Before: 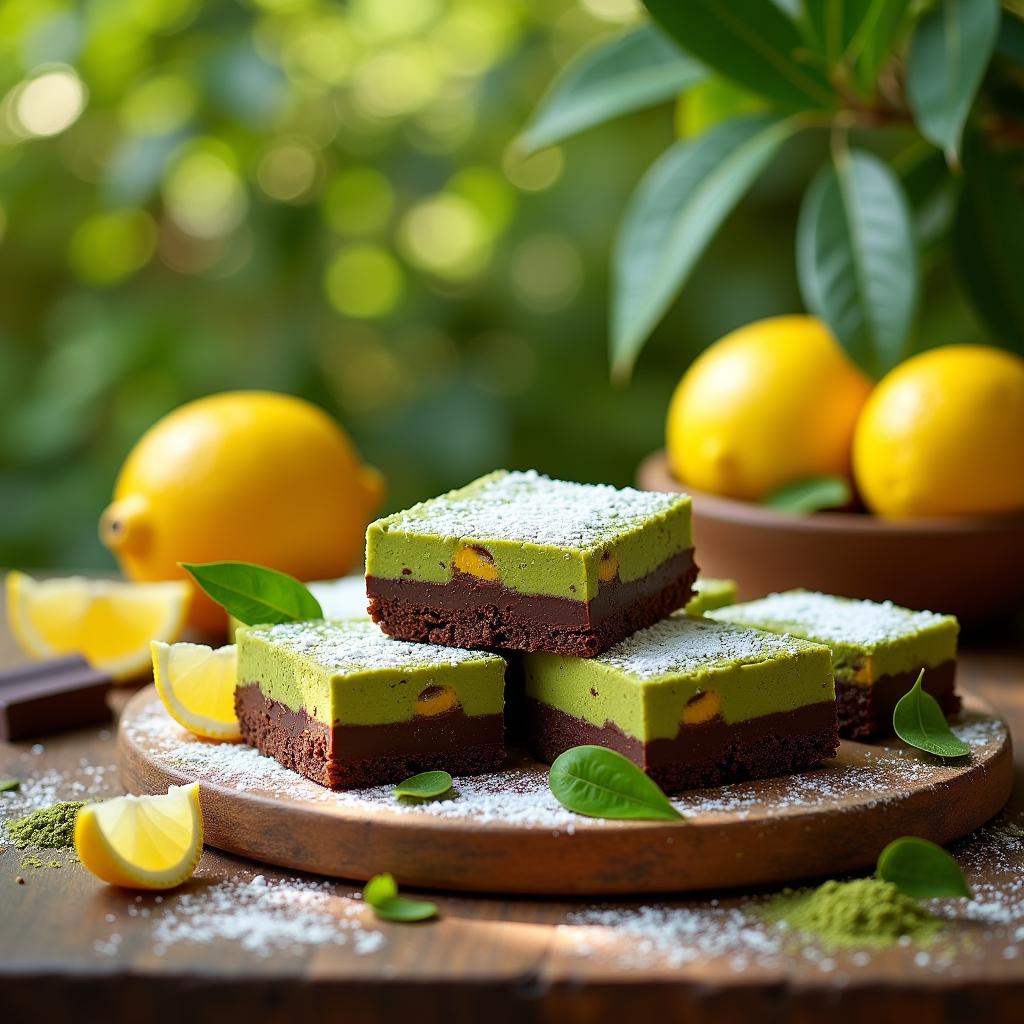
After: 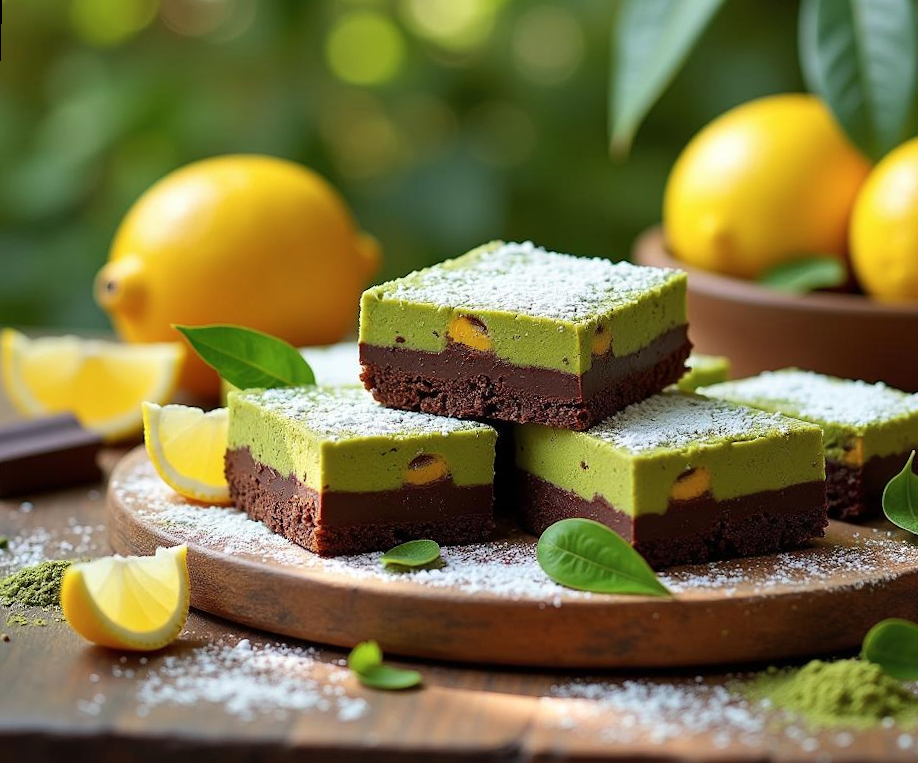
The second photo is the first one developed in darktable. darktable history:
shadows and highlights: soften with gaussian
contrast brightness saturation: saturation -0.05
crop: top 20.916%, right 9.437%, bottom 0.316%
rotate and perspective: rotation 1.57°, crop left 0.018, crop right 0.982, crop top 0.039, crop bottom 0.961
